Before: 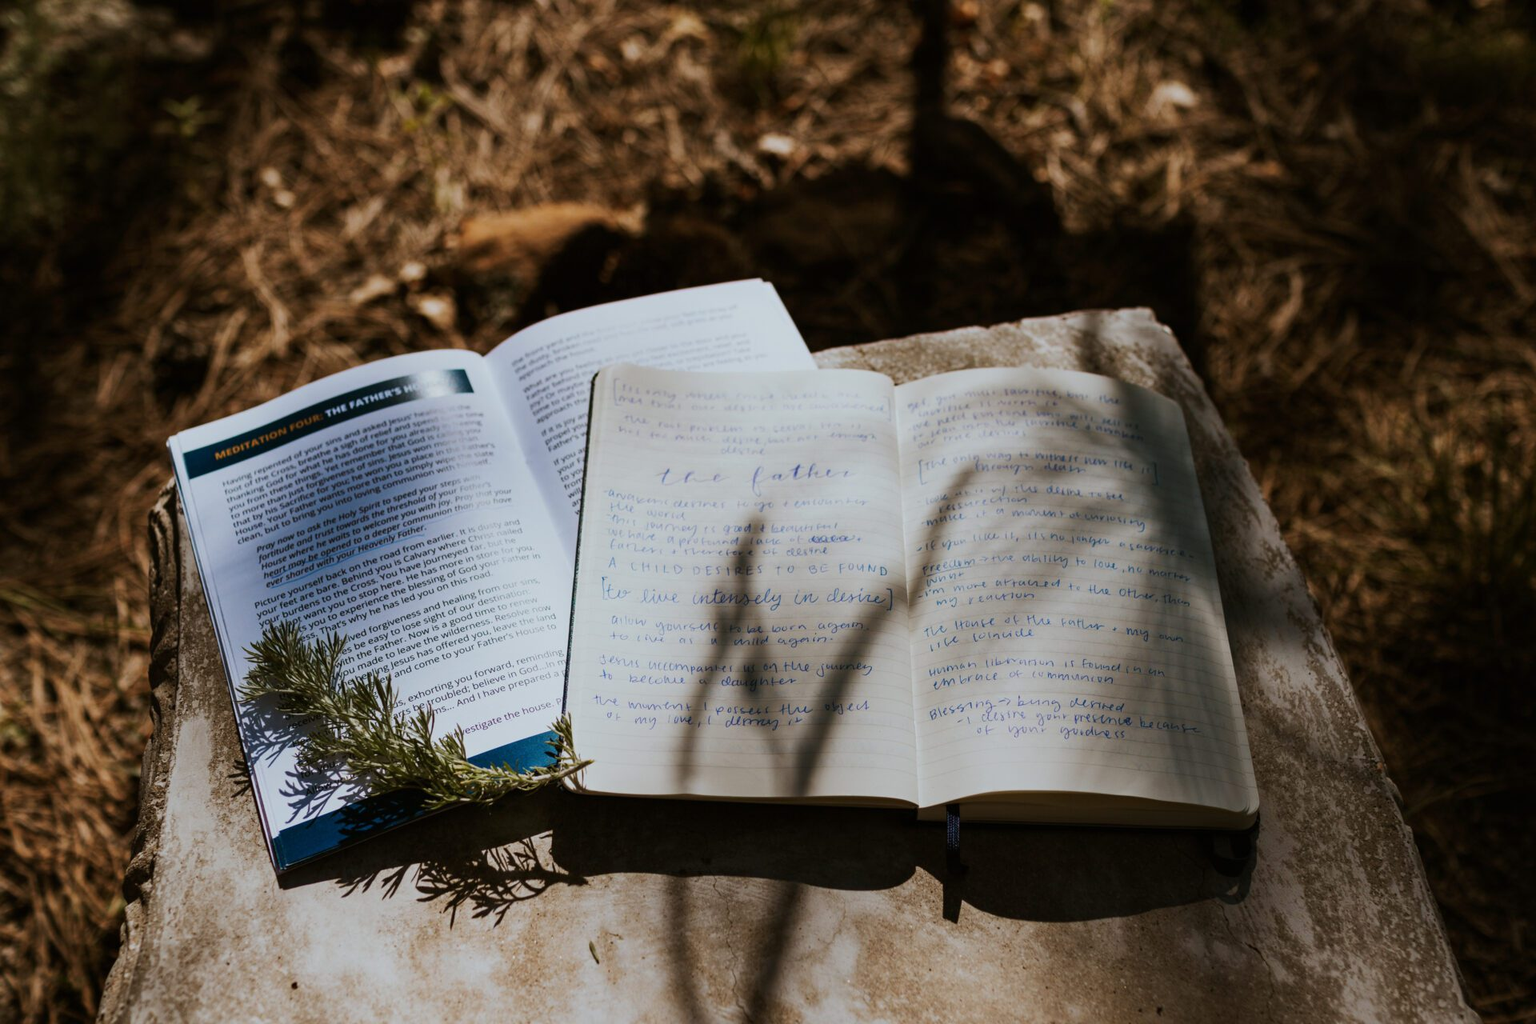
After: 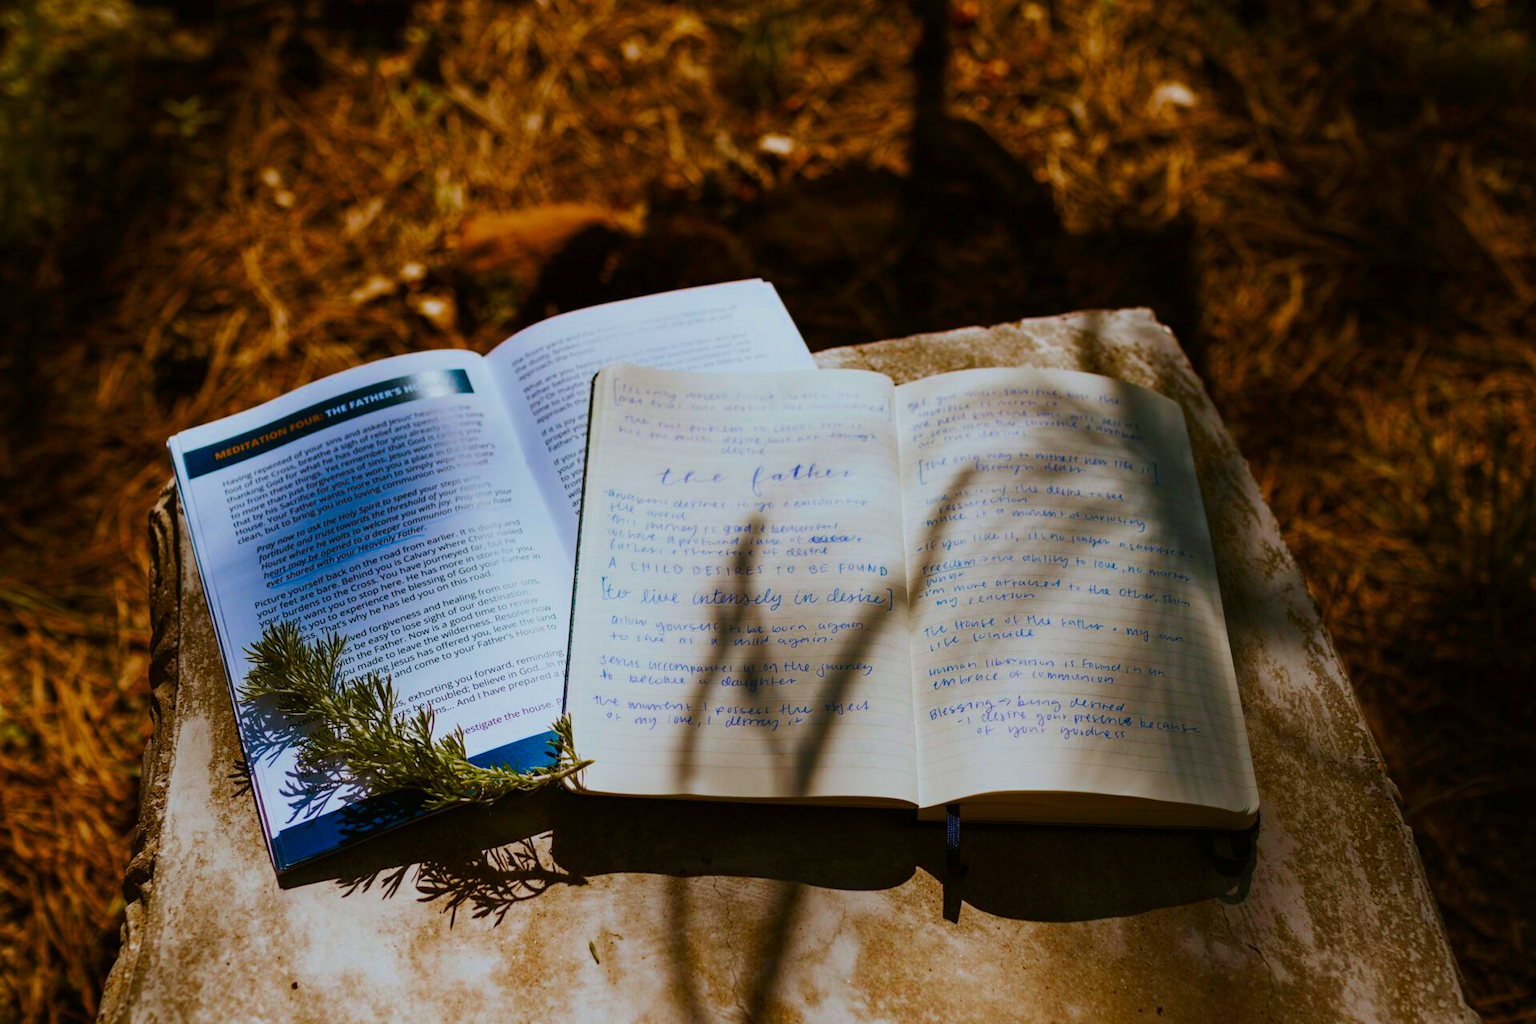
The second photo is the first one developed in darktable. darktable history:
color zones: curves: ch0 [(0, 0.425) (0.143, 0.422) (0.286, 0.42) (0.429, 0.419) (0.571, 0.419) (0.714, 0.42) (0.857, 0.422) (1, 0.425)]; ch1 [(0, 0.666) (0.143, 0.669) (0.286, 0.671) (0.429, 0.67) (0.571, 0.67) (0.714, 0.67) (0.857, 0.67) (1, 0.666)]
color balance rgb: linear chroma grading › global chroma 15%, perceptual saturation grading › global saturation 30%
